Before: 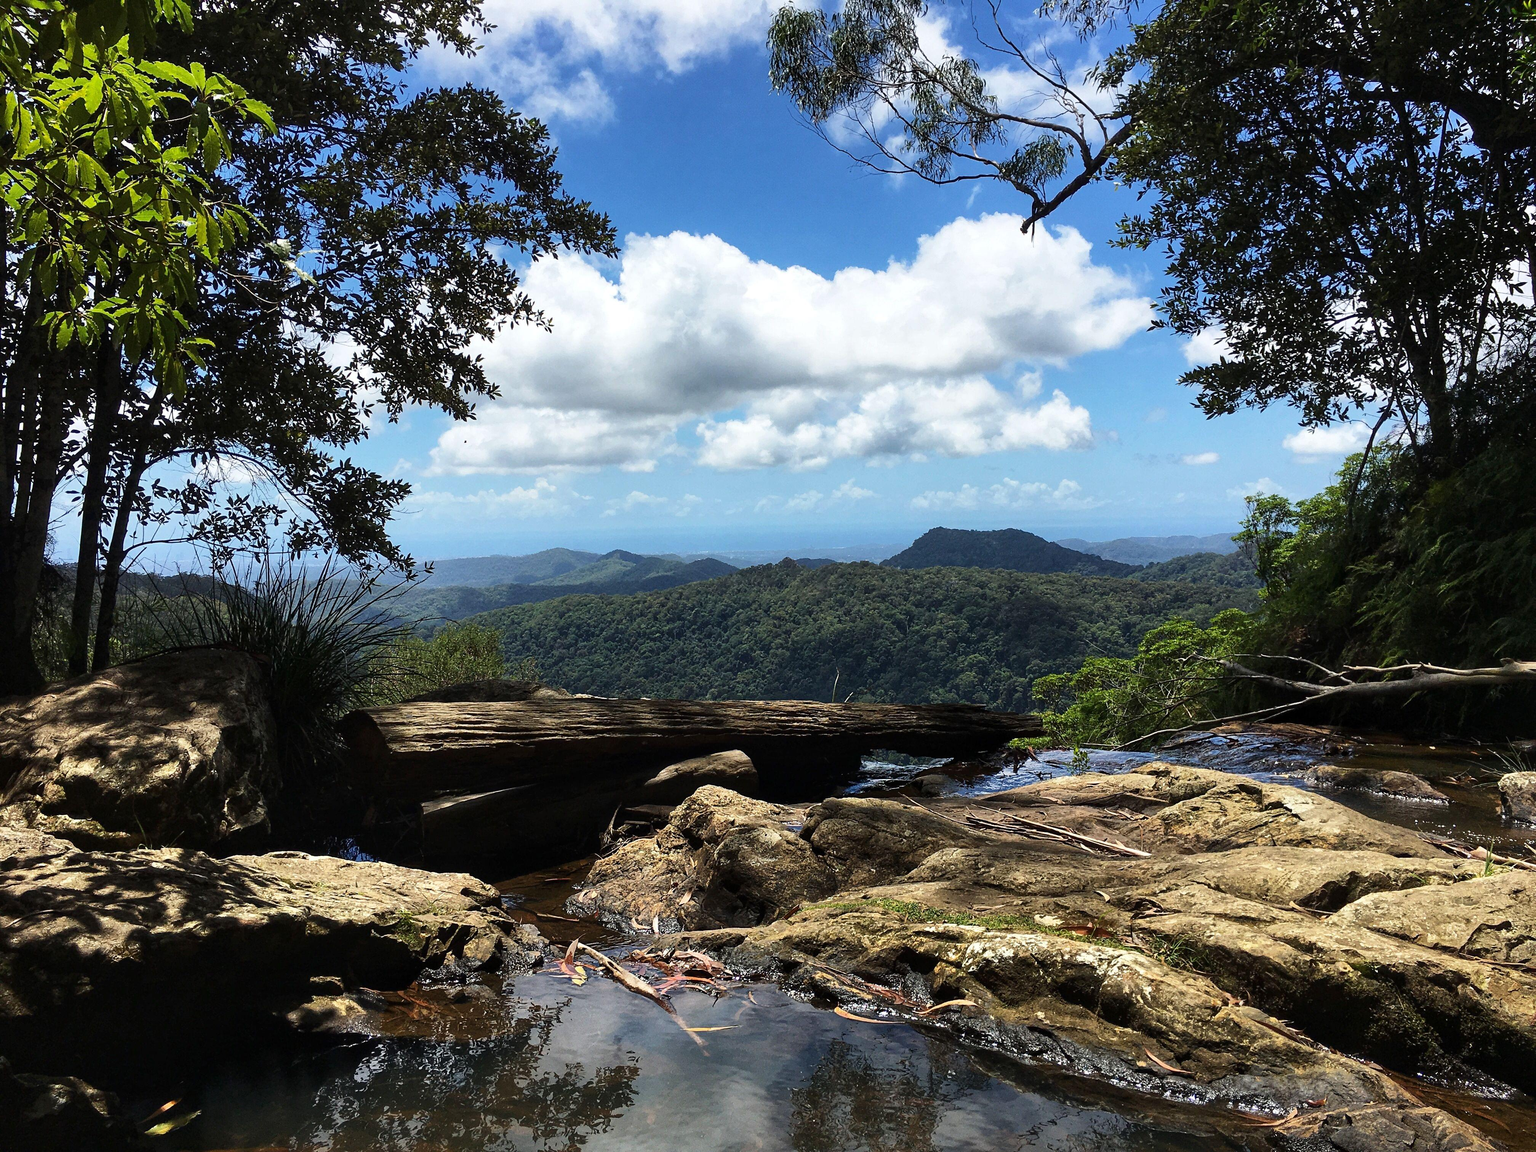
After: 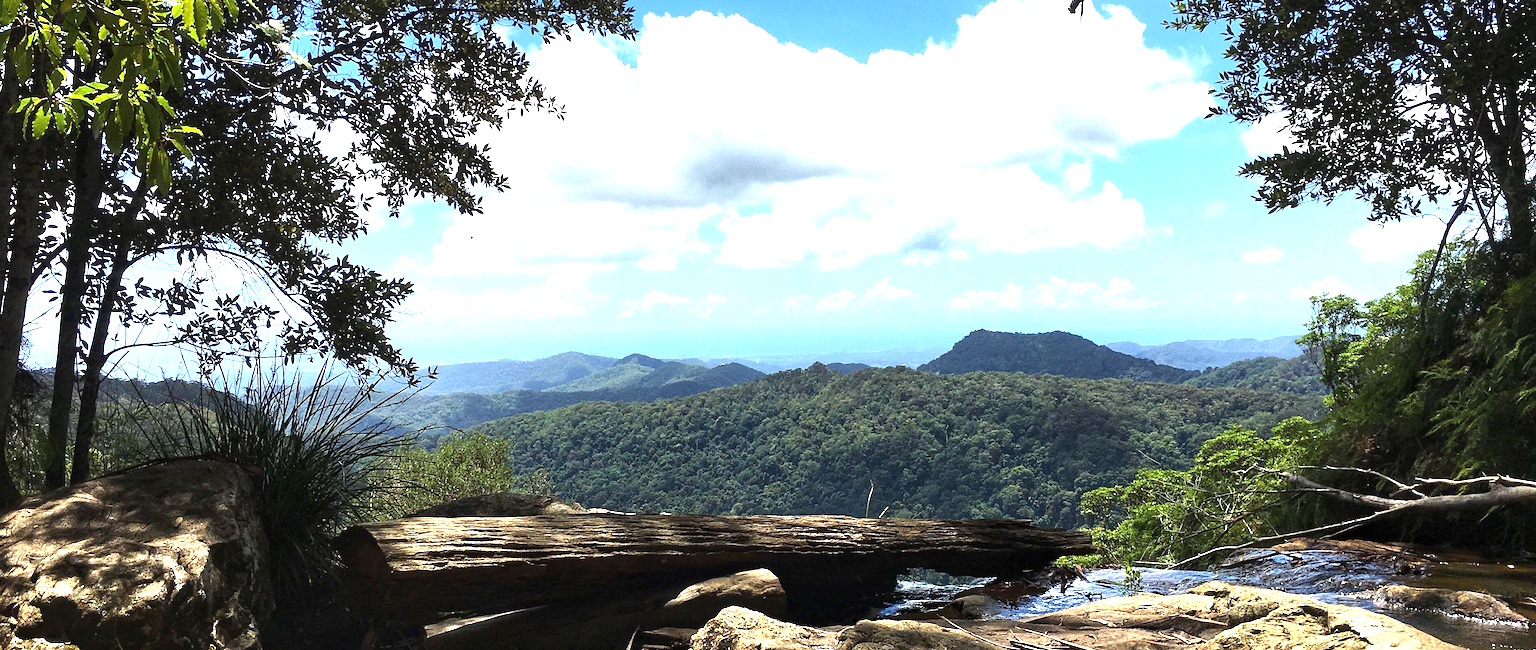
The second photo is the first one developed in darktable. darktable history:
crop: left 1.757%, top 19.181%, right 5.179%, bottom 28.21%
exposure: black level correction 0, exposure 1.199 EV, compensate highlight preservation false
